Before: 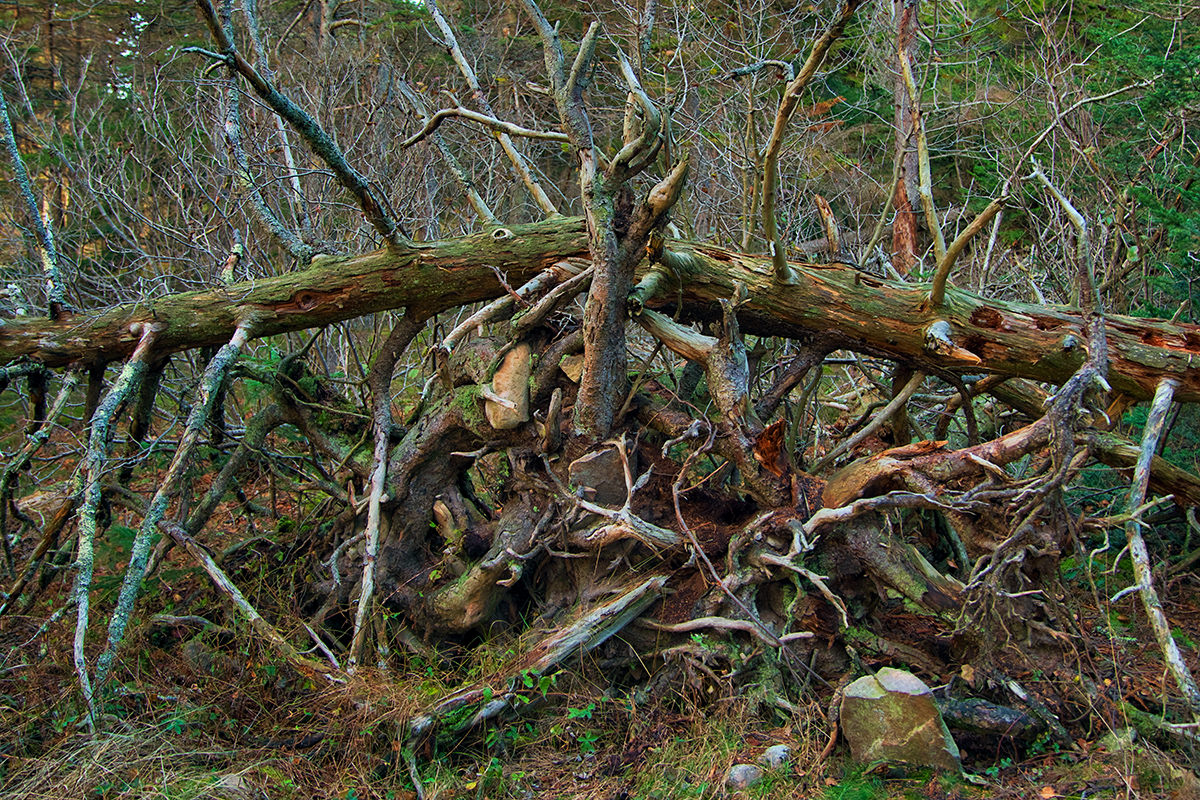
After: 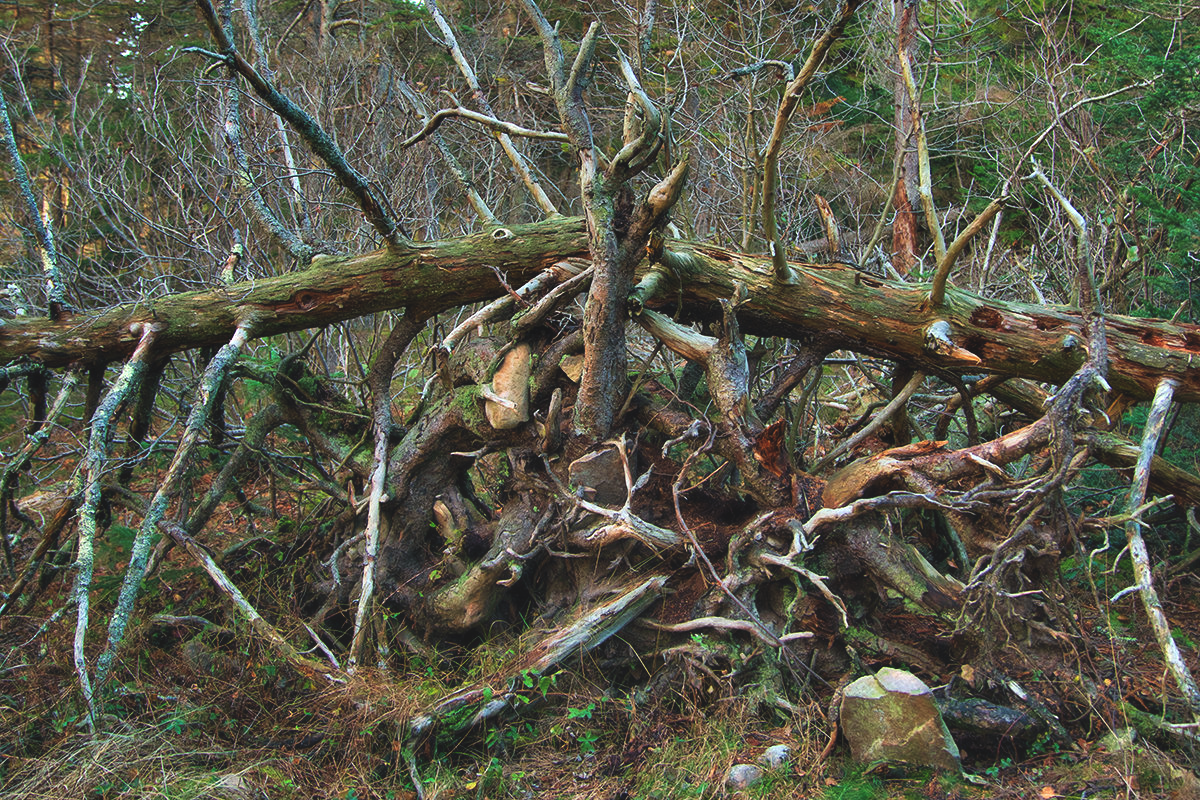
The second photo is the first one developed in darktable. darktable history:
exposure: black level correction -0.015, compensate highlight preservation false
contrast equalizer: y [[0.514, 0.573, 0.581, 0.508, 0.5, 0.5], [0.5 ×6], [0.5 ×6], [0 ×6], [0 ×6]], mix 0.79
